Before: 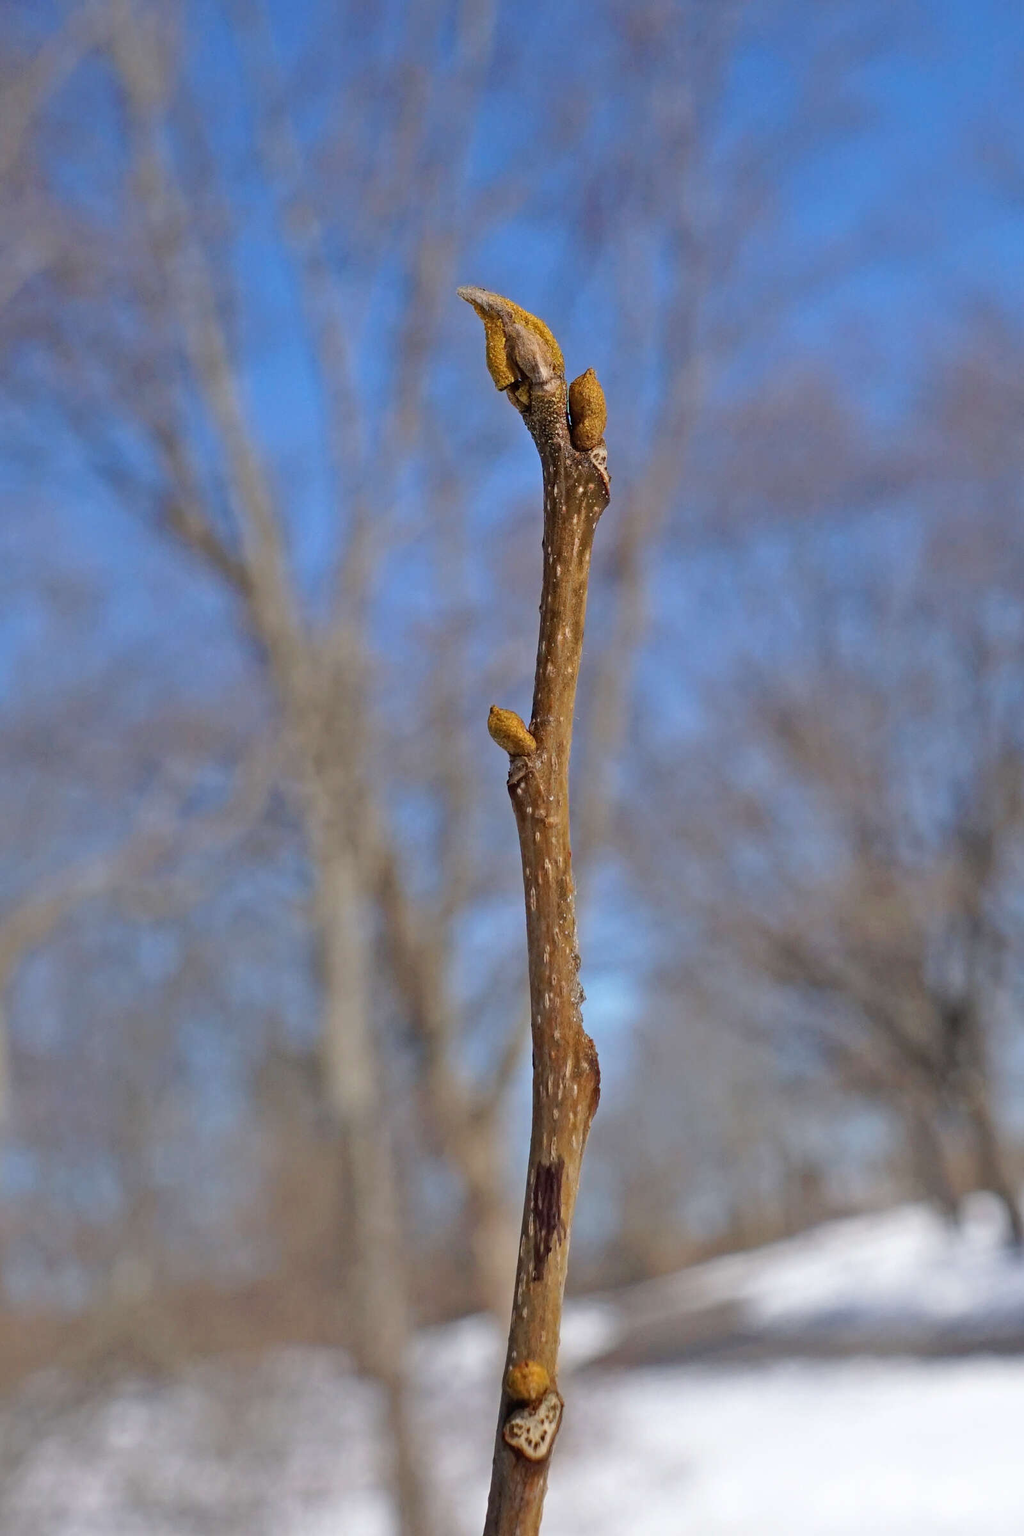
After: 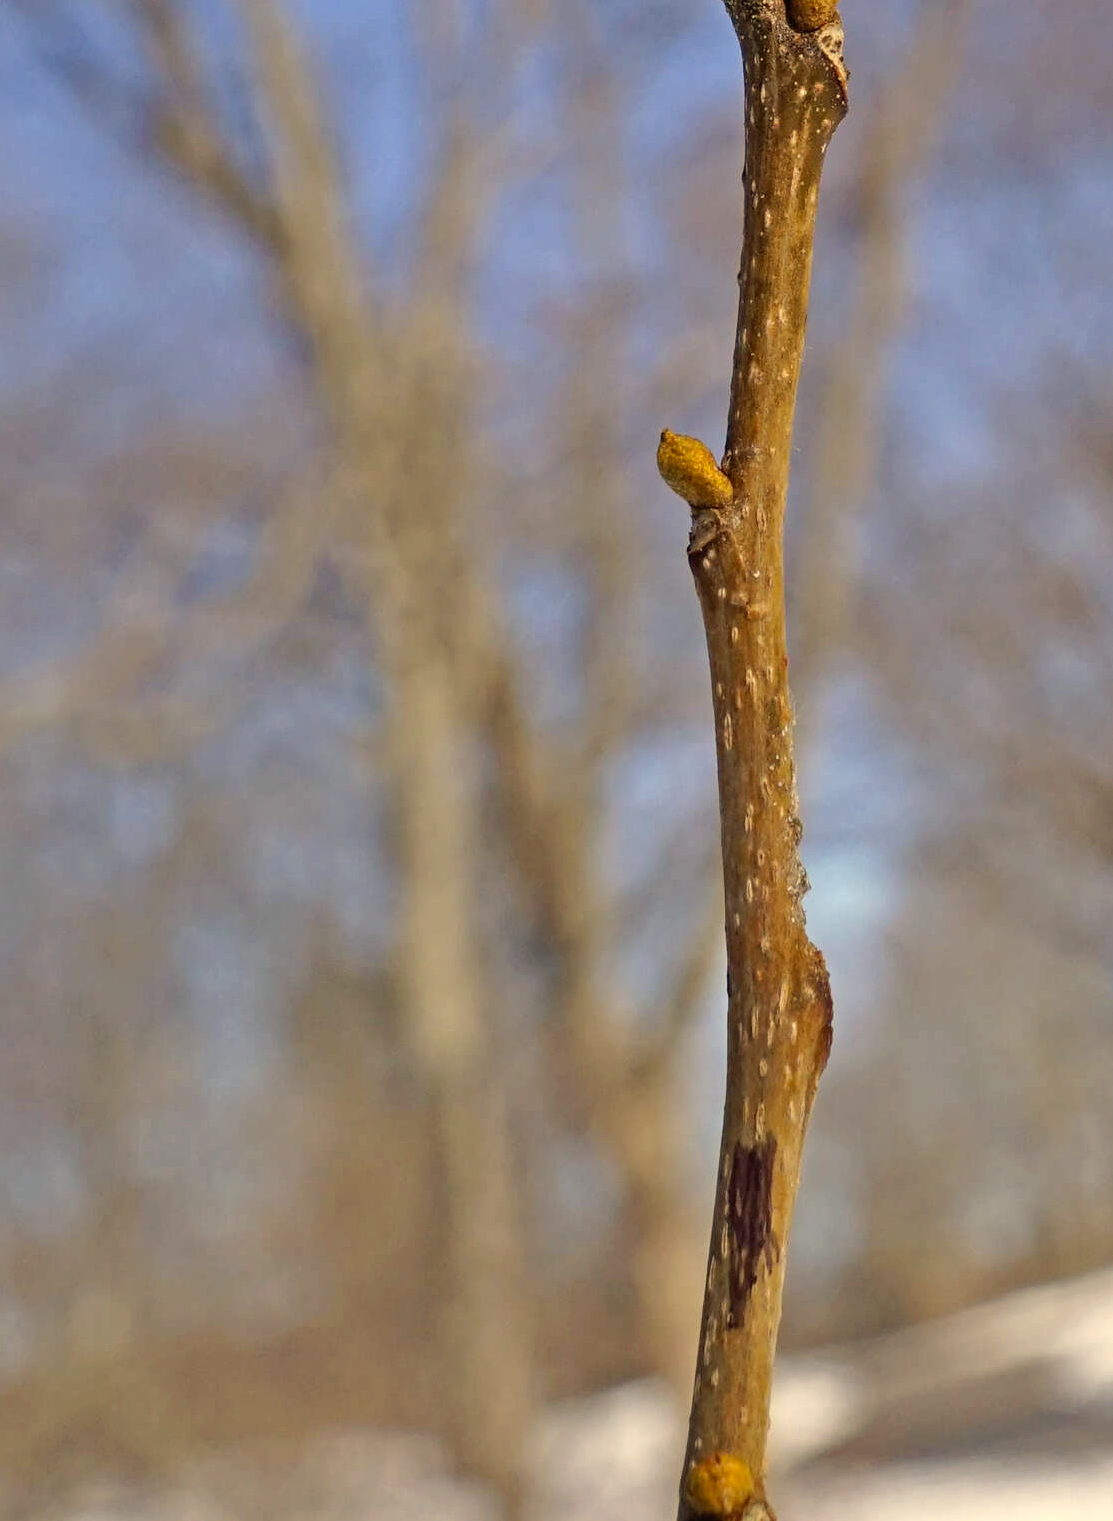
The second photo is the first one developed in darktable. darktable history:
crop: left 6.591%, top 28.075%, right 23.8%, bottom 8.522%
color correction: highlights a* 2.64, highlights b* 22.75
color zones: curves: ch1 [(0.25, 0.5) (0.747, 0.71)]
exposure: exposure 0.202 EV, compensate exposure bias true, compensate highlight preservation false
